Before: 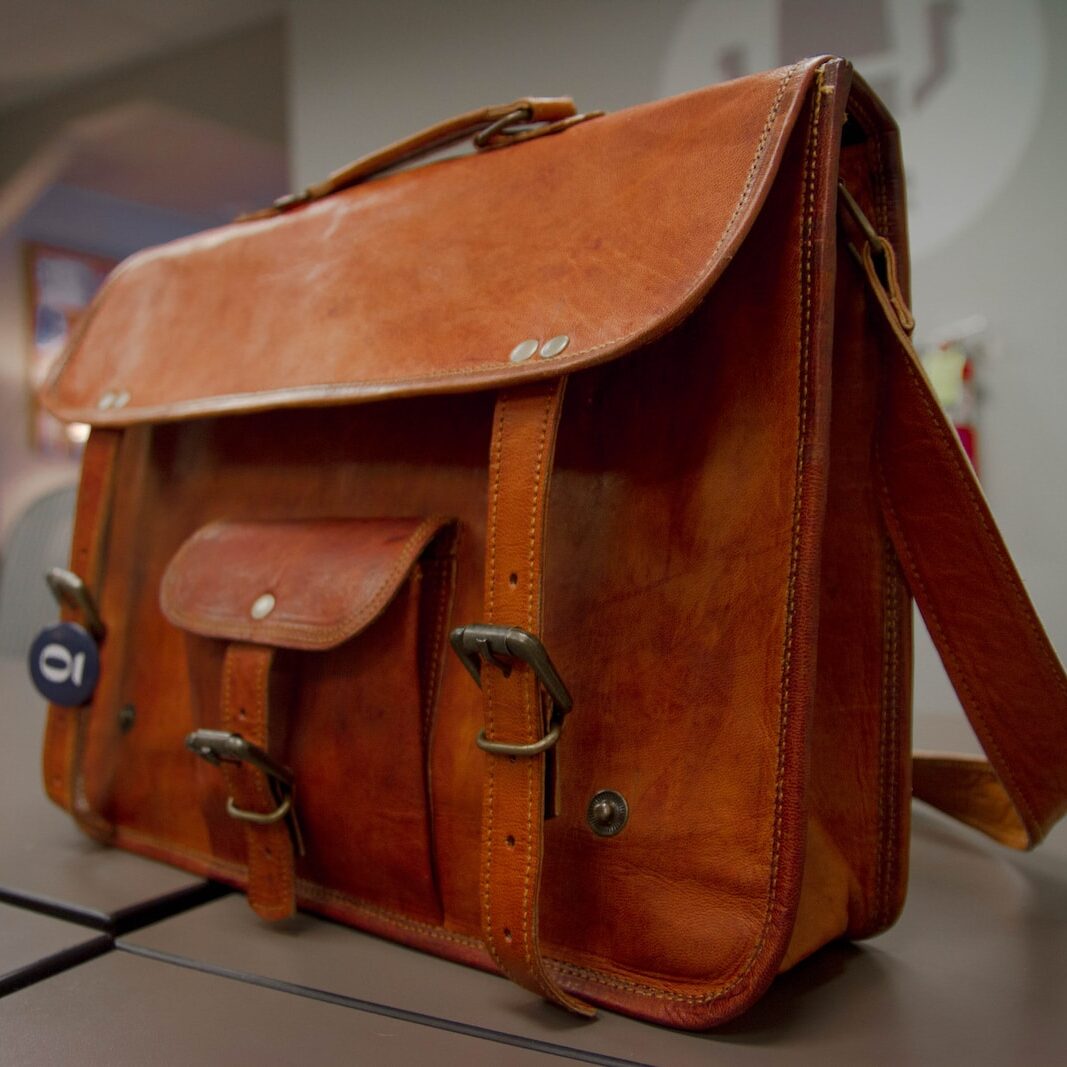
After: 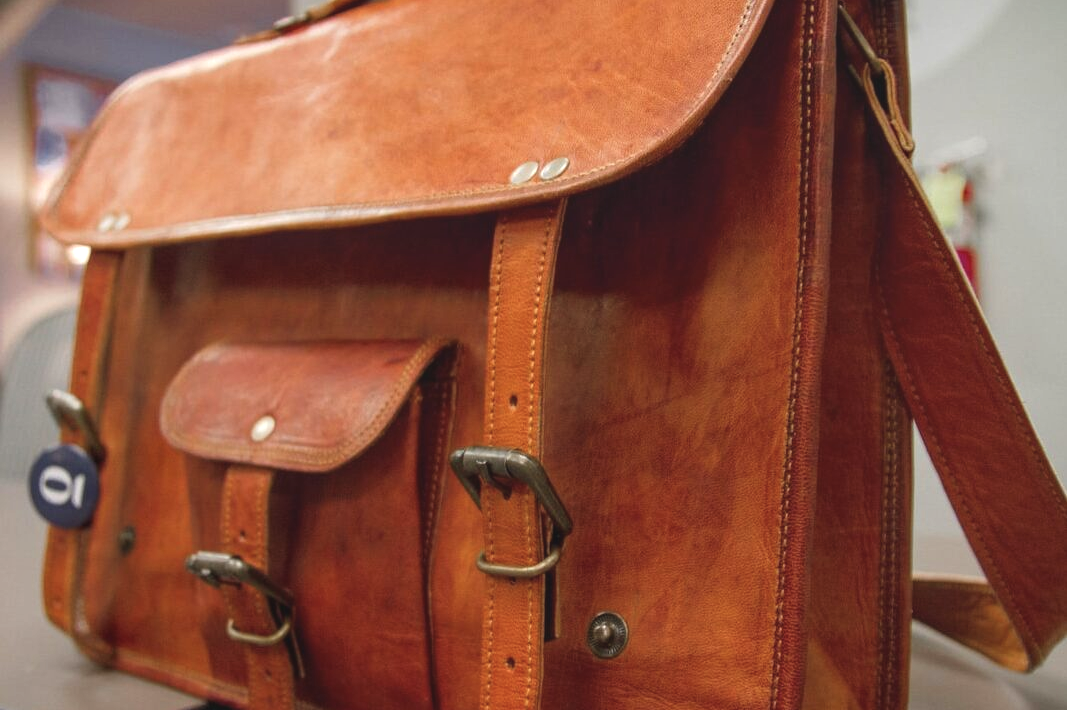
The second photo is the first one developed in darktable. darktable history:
color balance: lift [1.007, 1, 1, 1], gamma [1.097, 1, 1, 1]
exposure: exposure 0.6 EV, compensate highlight preservation false
crop: top 16.727%, bottom 16.727%
local contrast: on, module defaults
